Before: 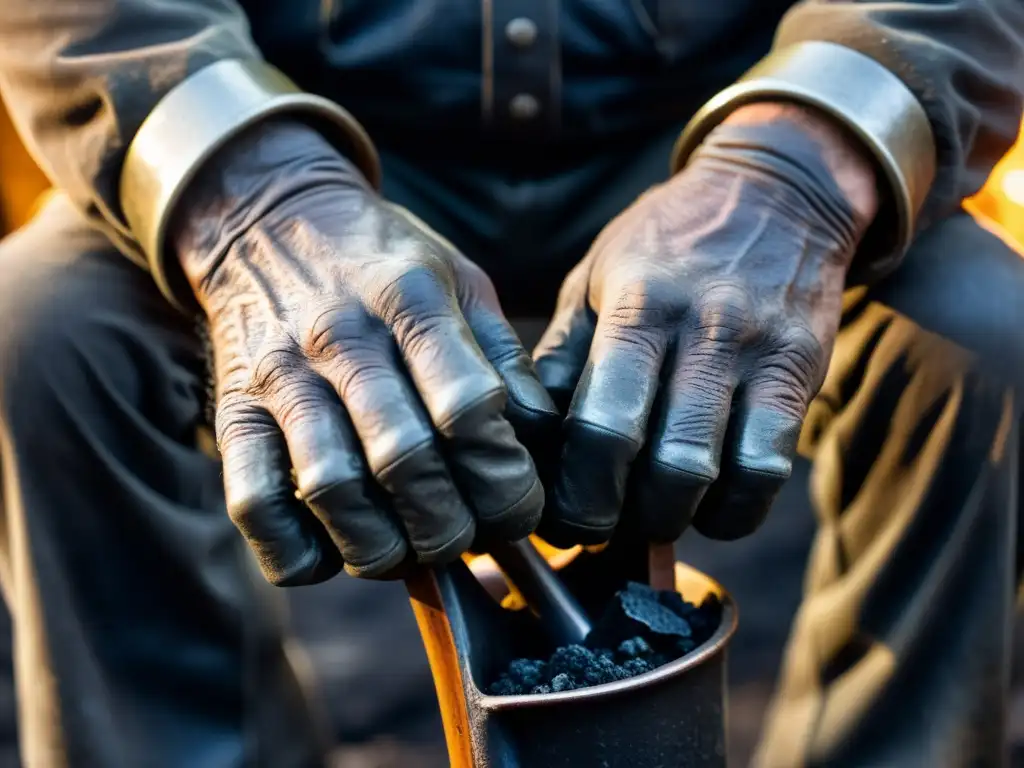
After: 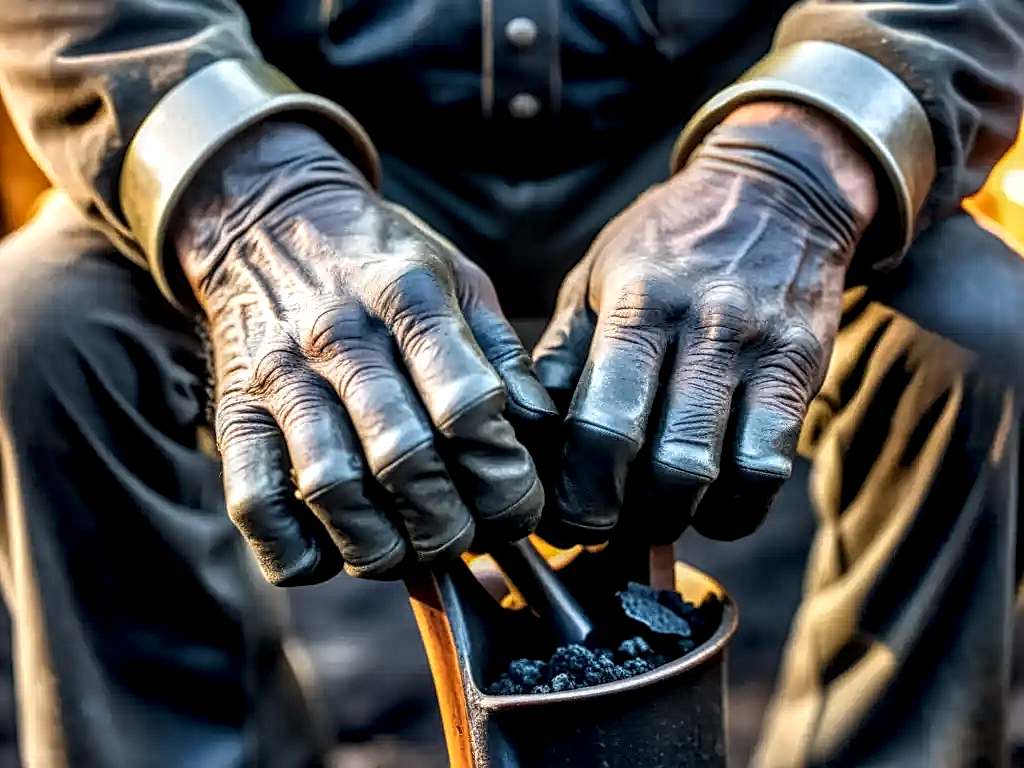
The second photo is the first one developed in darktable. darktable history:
sharpen: on, module defaults
local contrast: highlights 0%, shadows 0%, detail 182%
